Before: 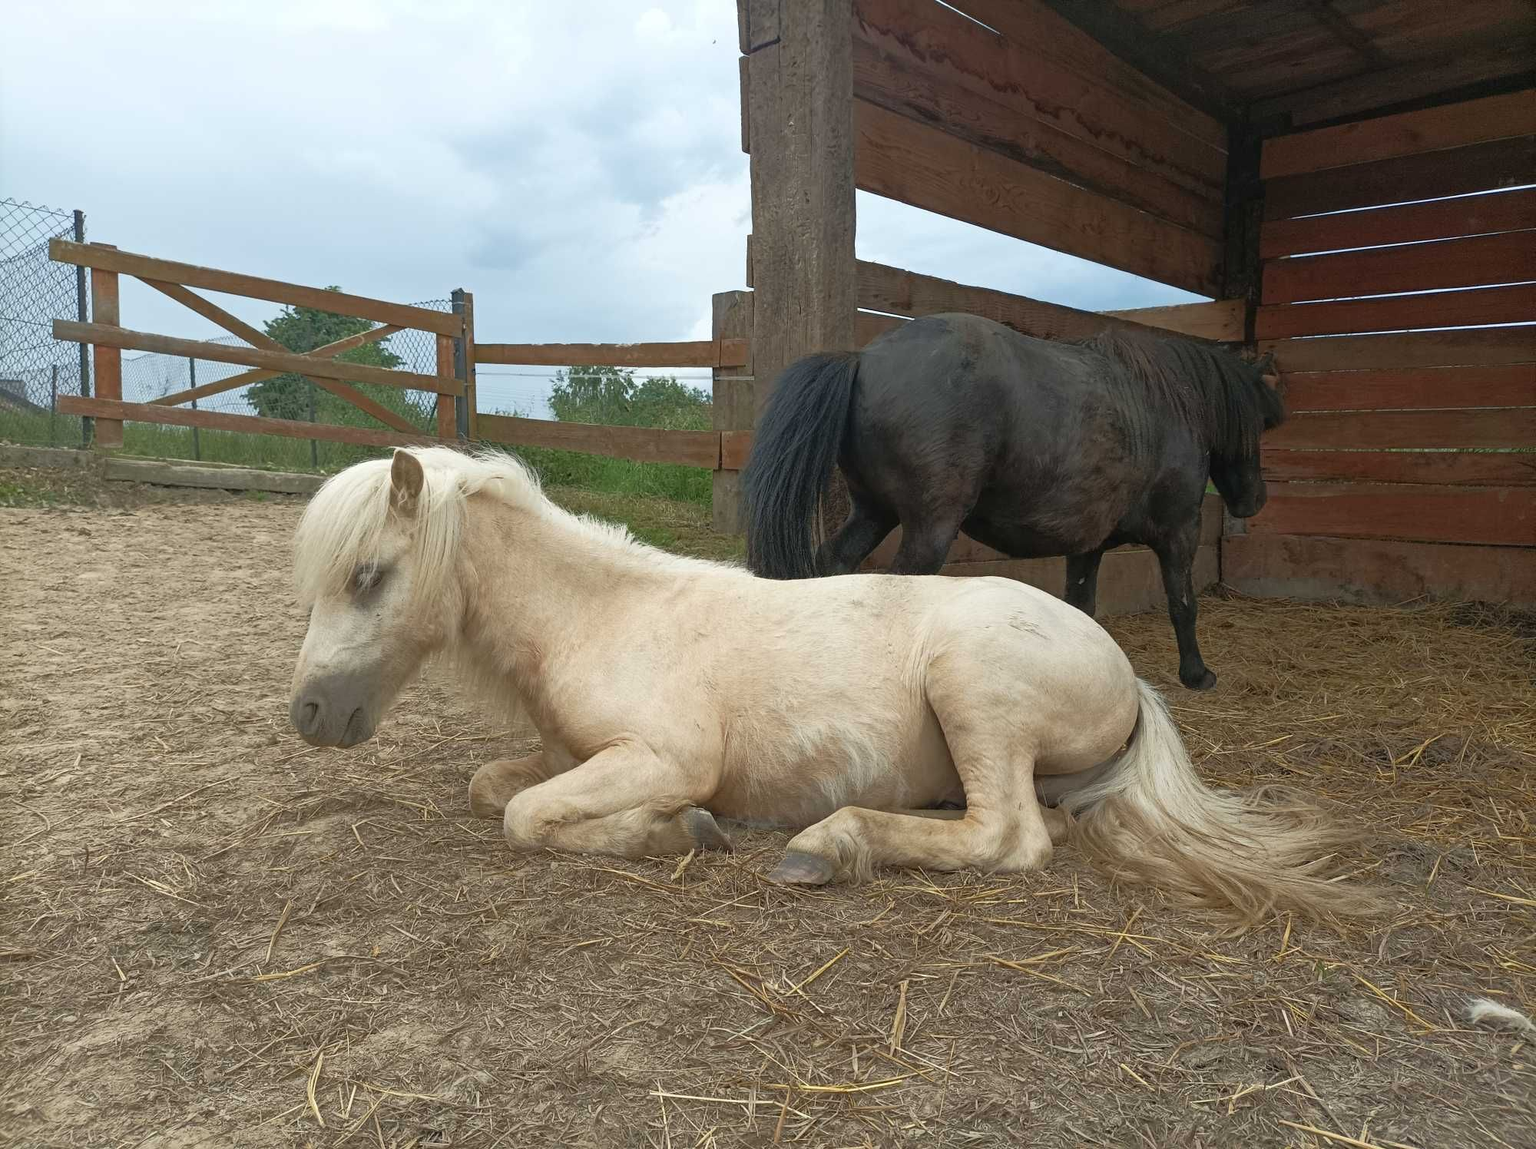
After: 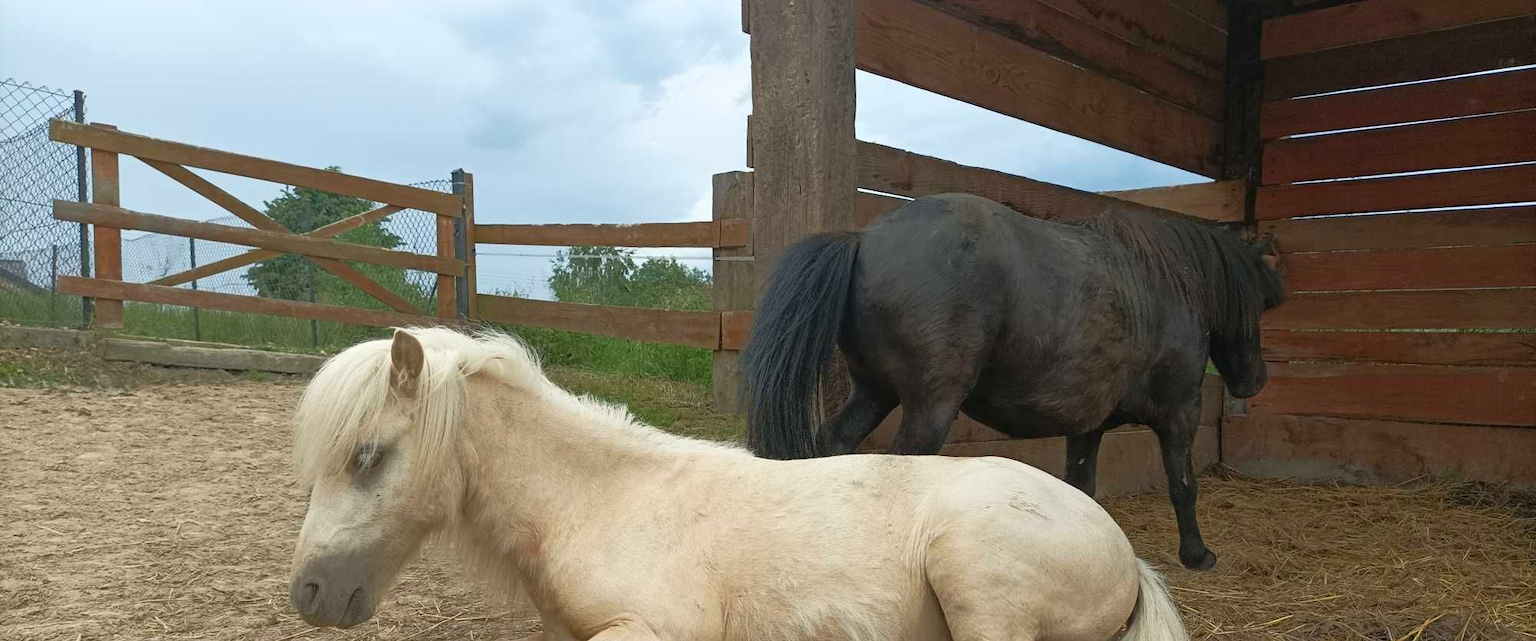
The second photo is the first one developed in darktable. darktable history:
crop and rotate: top 10.443%, bottom 33.712%
contrast brightness saturation: saturation 0.128
